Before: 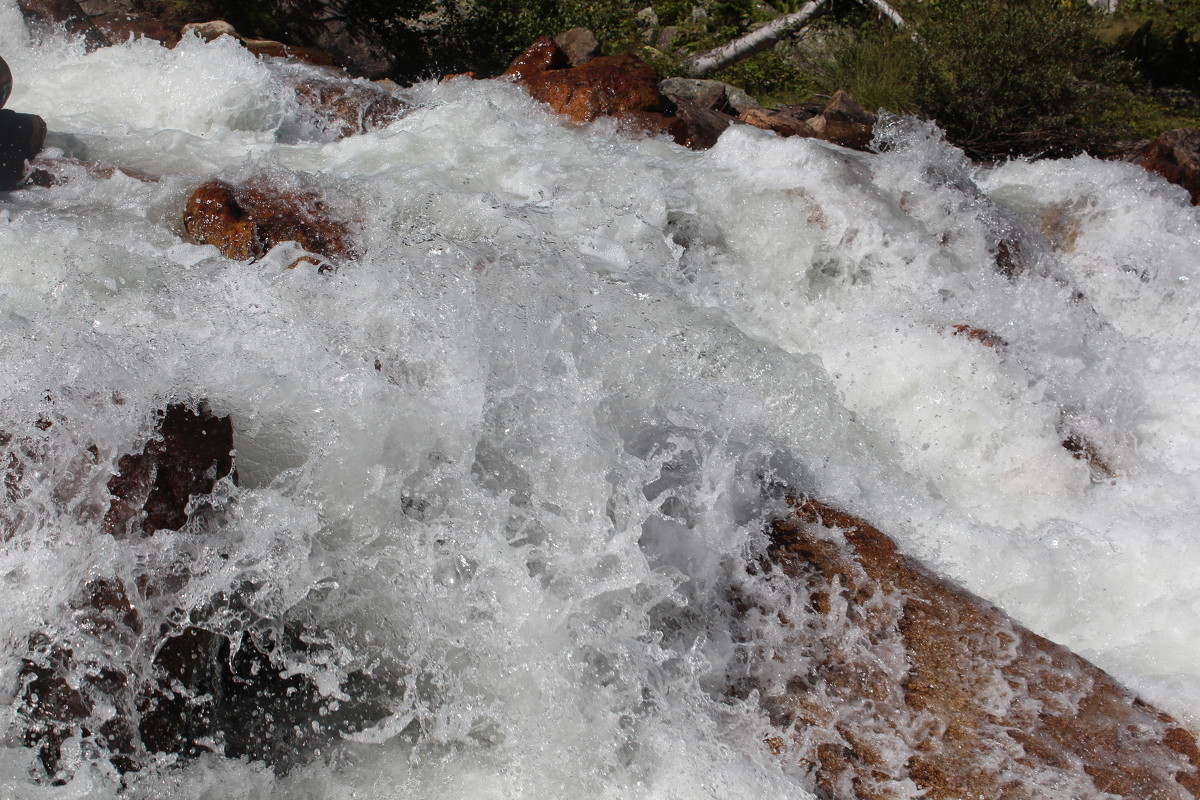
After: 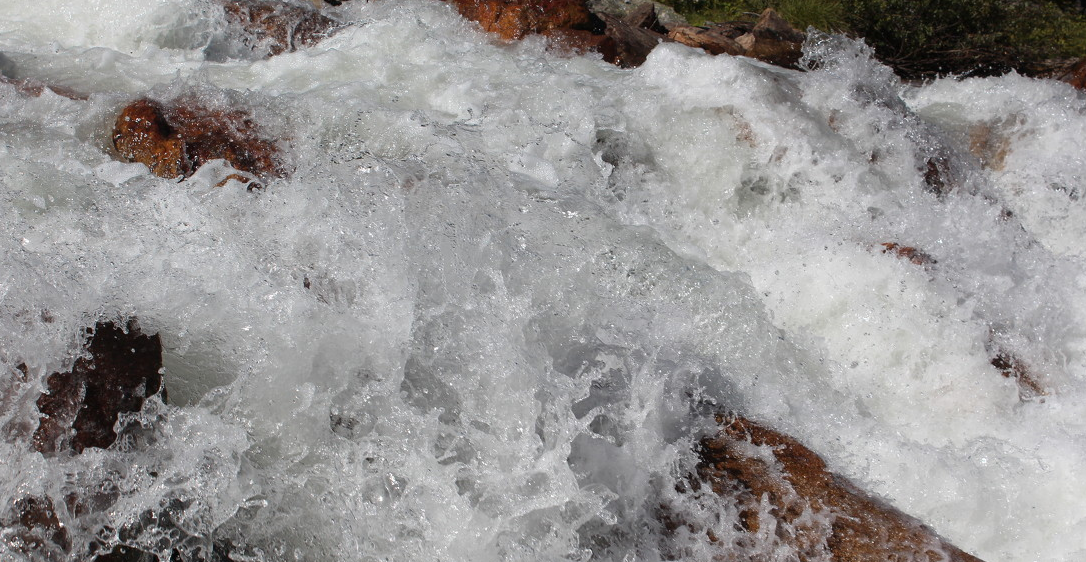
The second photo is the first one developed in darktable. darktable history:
crop: left 5.992%, top 10.28%, right 3.485%, bottom 19.399%
